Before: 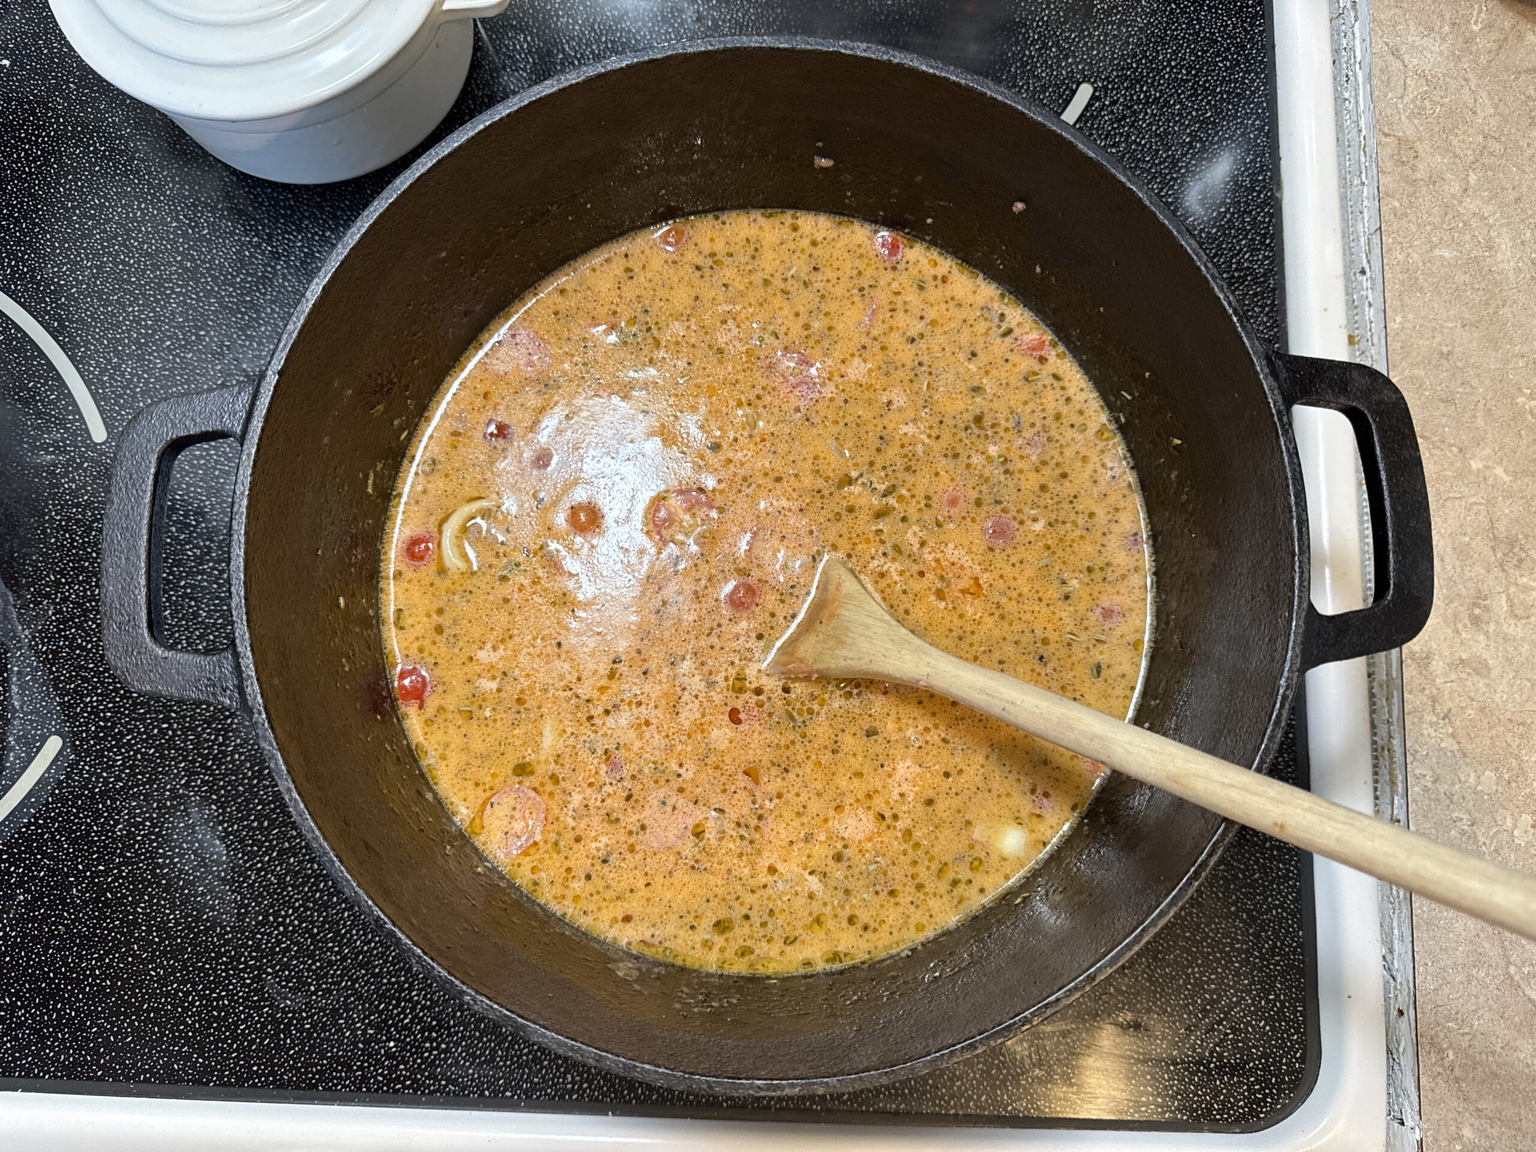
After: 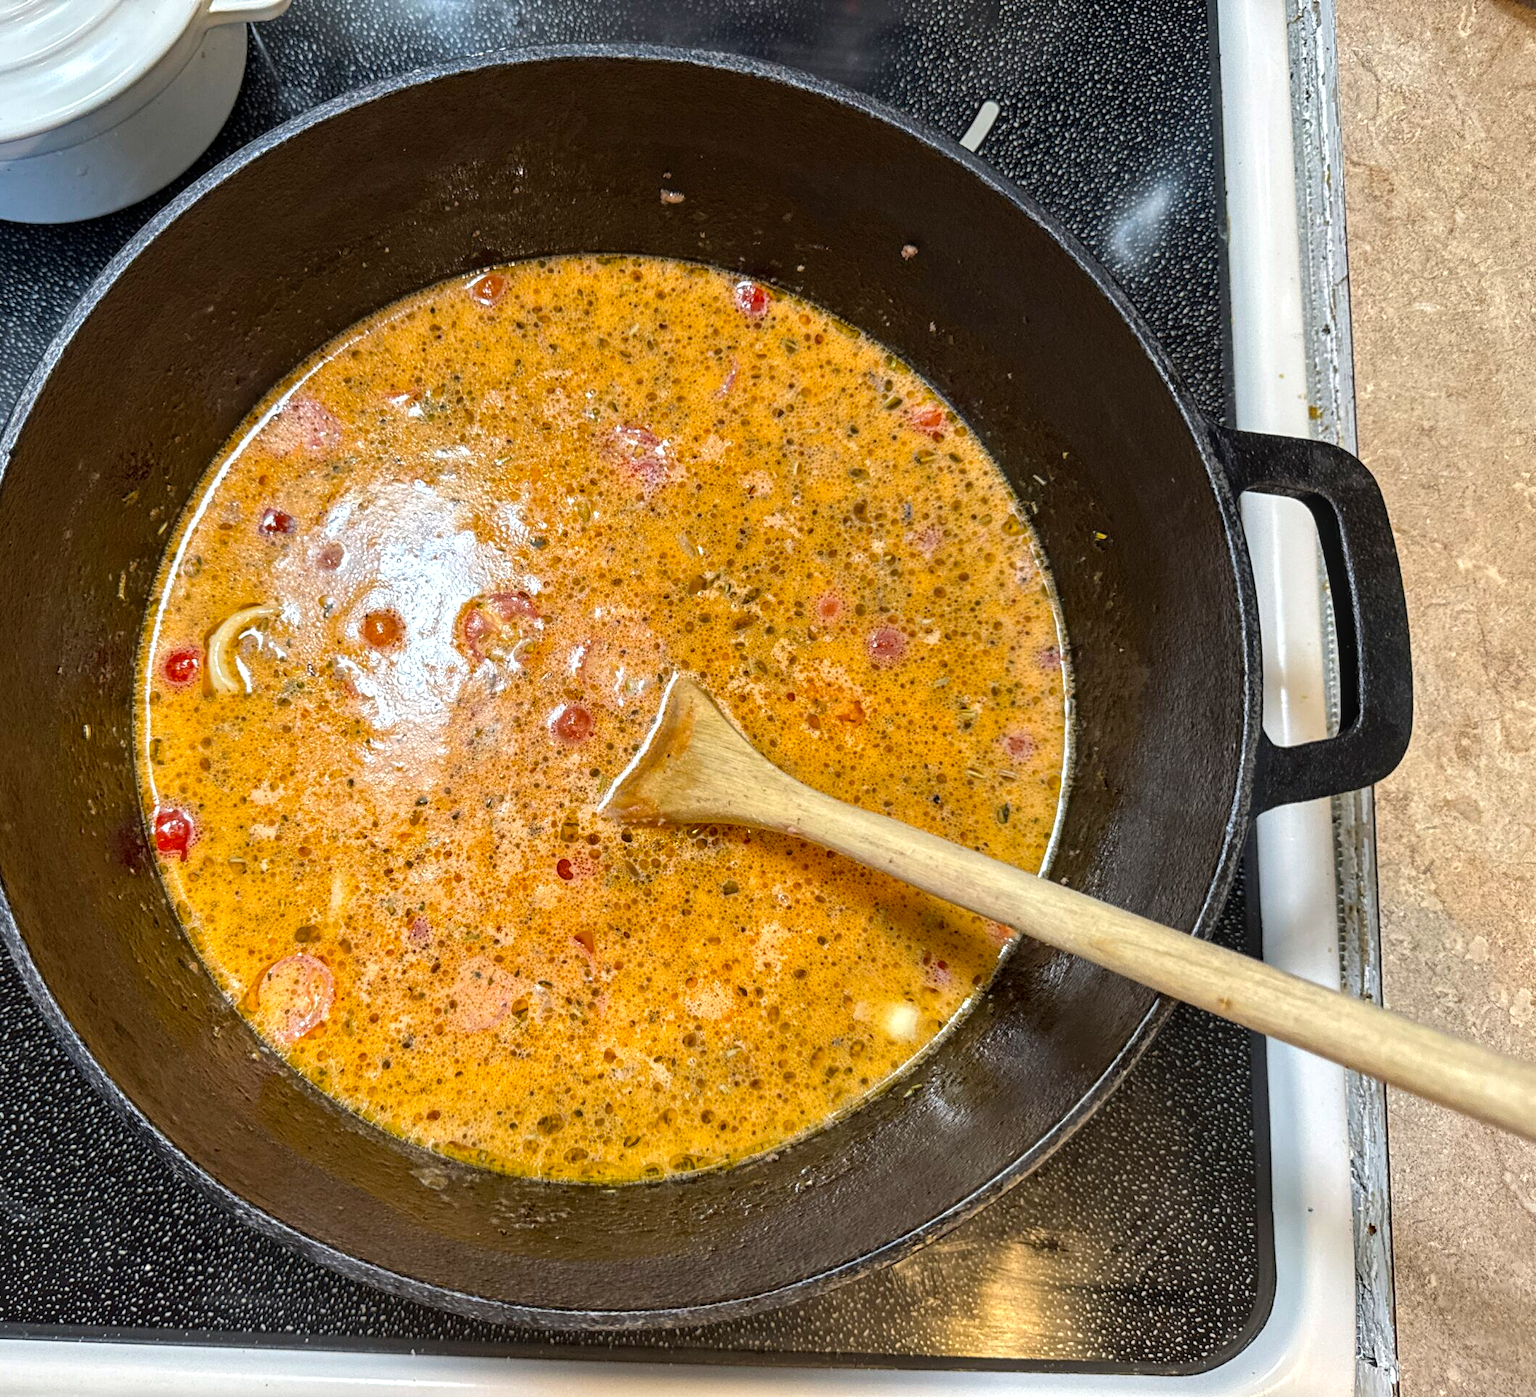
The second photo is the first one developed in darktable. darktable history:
local contrast: on, module defaults
crop: left 17.582%, bottom 0.031%
color balance: contrast 6.48%, output saturation 113.3%
